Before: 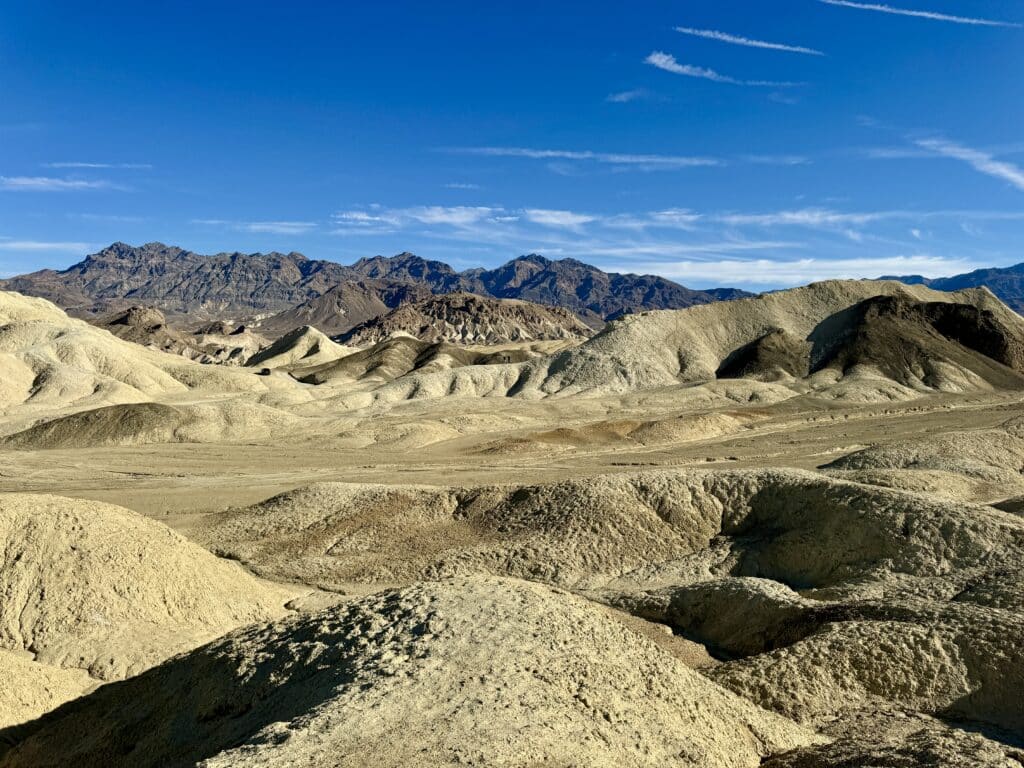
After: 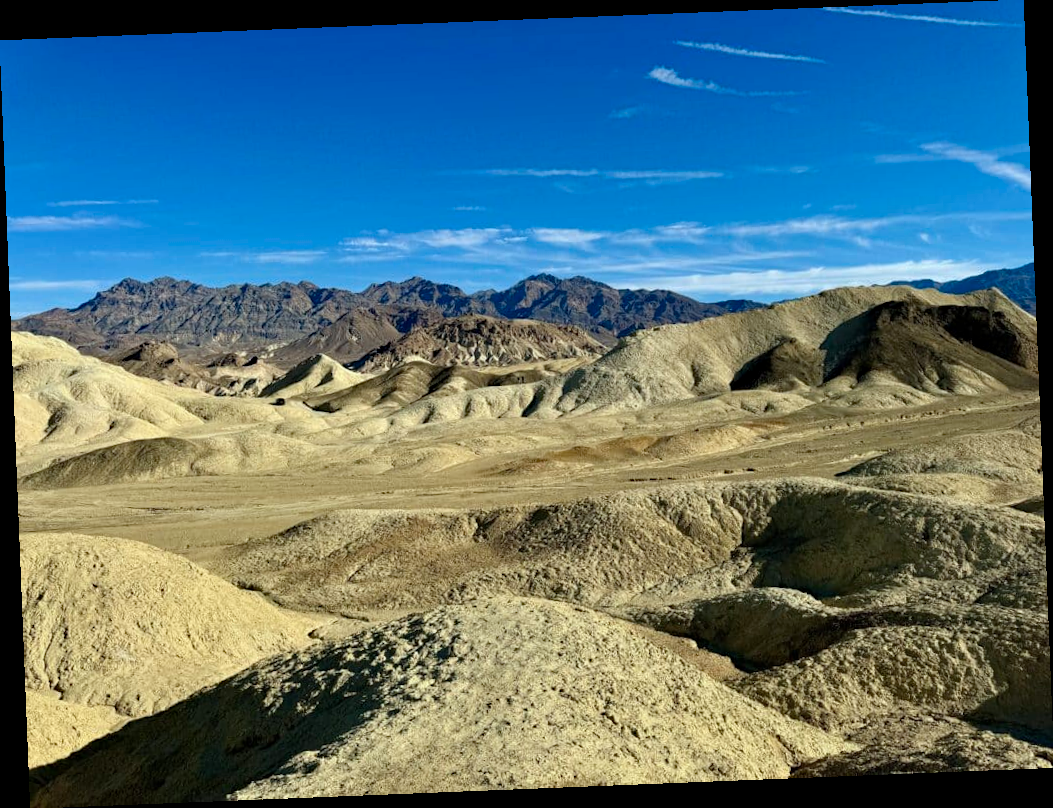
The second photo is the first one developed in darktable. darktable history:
white balance: red 0.978, blue 0.999
haze removal: compatibility mode true, adaptive false
rotate and perspective: rotation -2.29°, automatic cropping off
